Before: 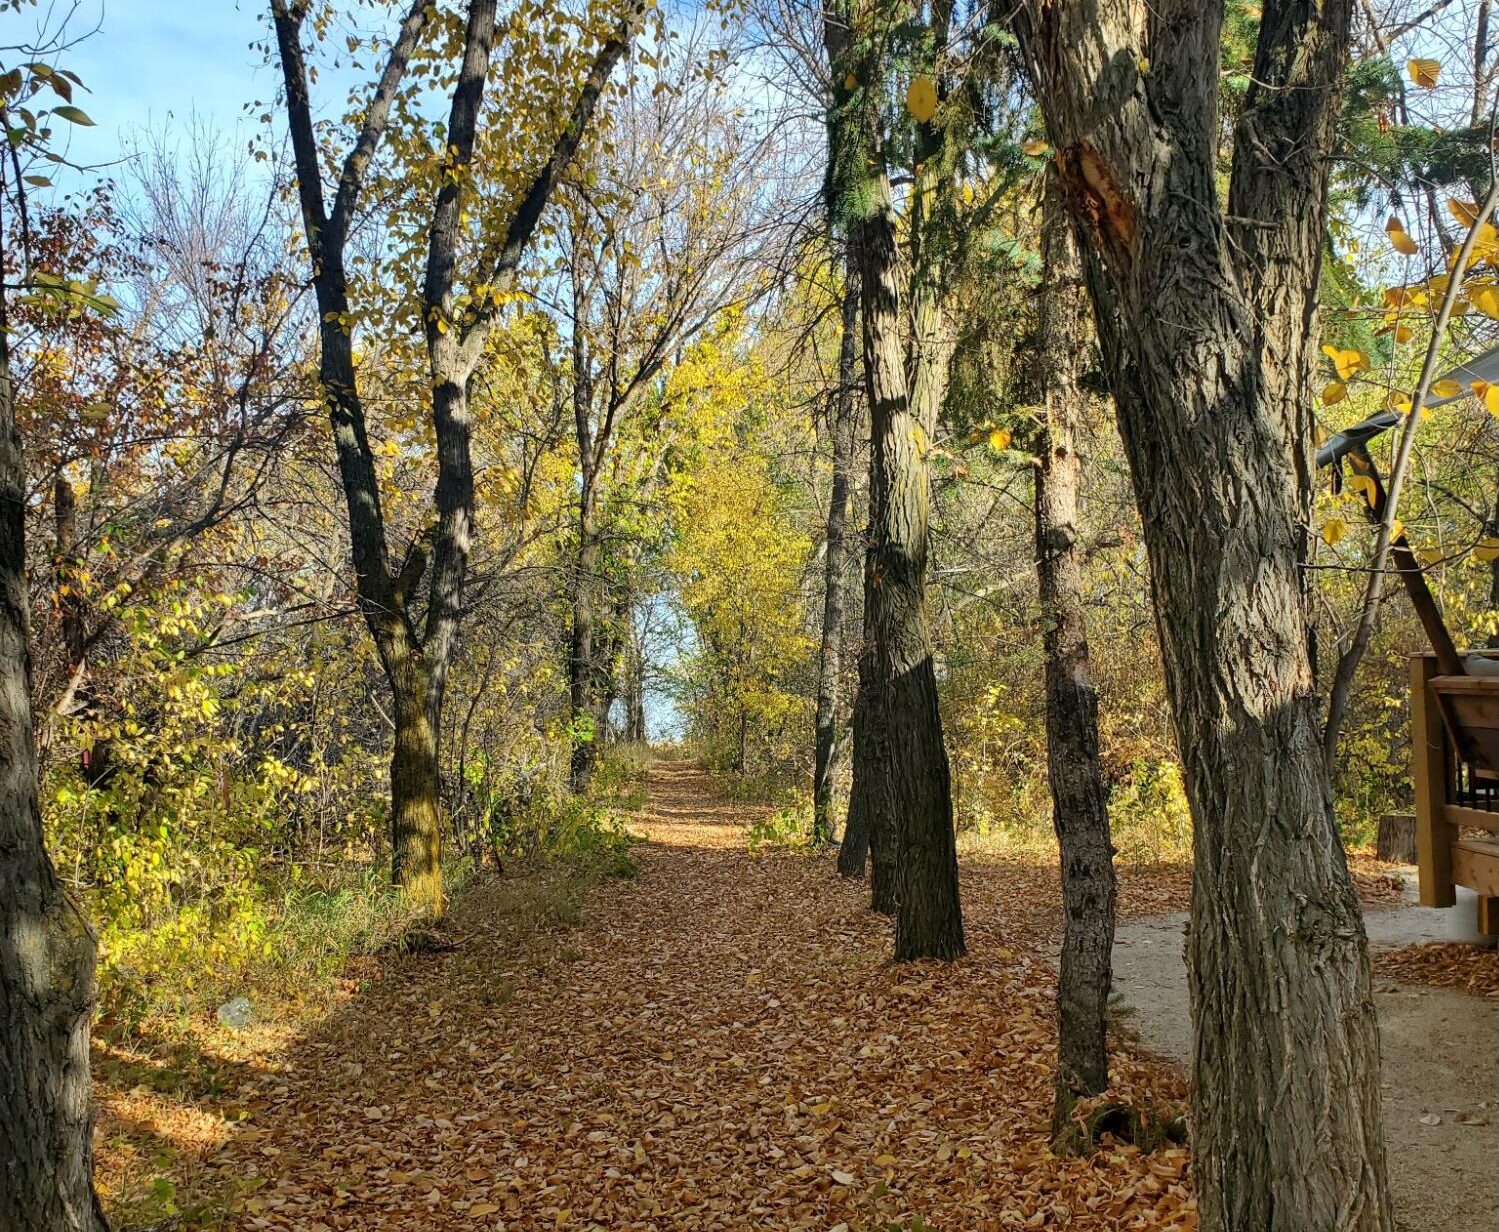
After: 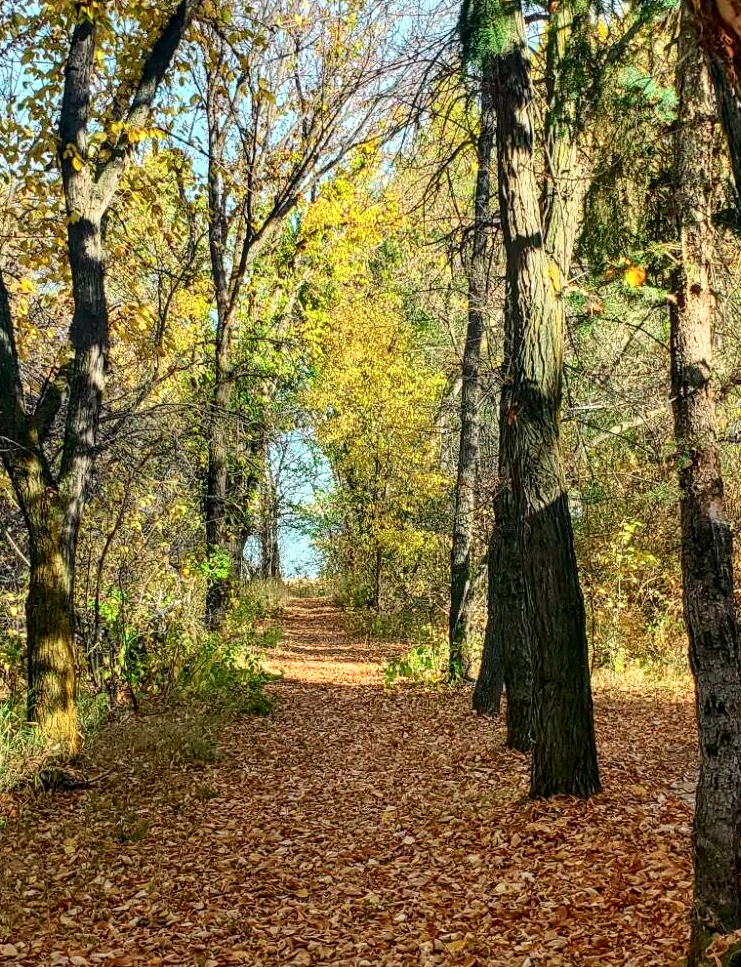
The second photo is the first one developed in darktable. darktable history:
crop and rotate: angle 0.02°, left 24.353%, top 13.219%, right 26.156%, bottom 8.224%
tone curve: curves: ch0 [(0, 0.01) (0.037, 0.032) (0.131, 0.108) (0.275, 0.258) (0.483, 0.512) (0.61, 0.661) (0.696, 0.76) (0.792, 0.867) (0.911, 0.955) (0.997, 0.995)]; ch1 [(0, 0) (0.308, 0.268) (0.425, 0.383) (0.503, 0.502) (0.529, 0.543) (0.706, 0.754) (0.869, 0.907) (1, 1)]; ch2 [(0, 0) (0.228, 0.196) (0.336, 0.315) (0.399, 0.403) (0.485, 0.487) (0.502, 0.502) (0.525, 0.523) (0.545, 0.552) (0.587, 0.61) (0.636, 0.654) (0.711, 0.729) (0.855, 0.87) (0.998, 0.977)], color space Lab, independent channels, preserve colors none
local contrast: on, module defaults
